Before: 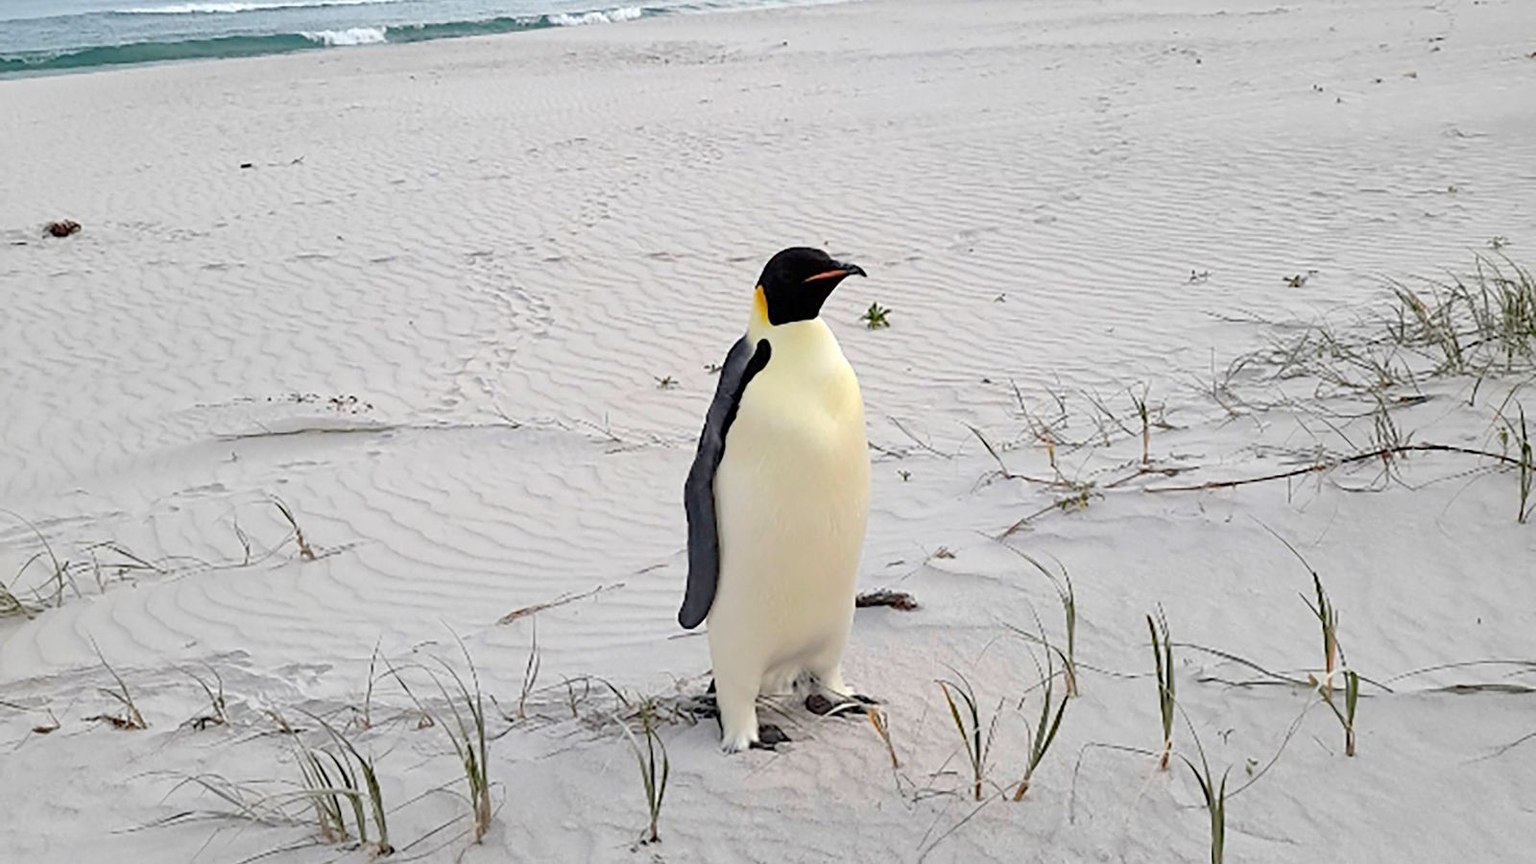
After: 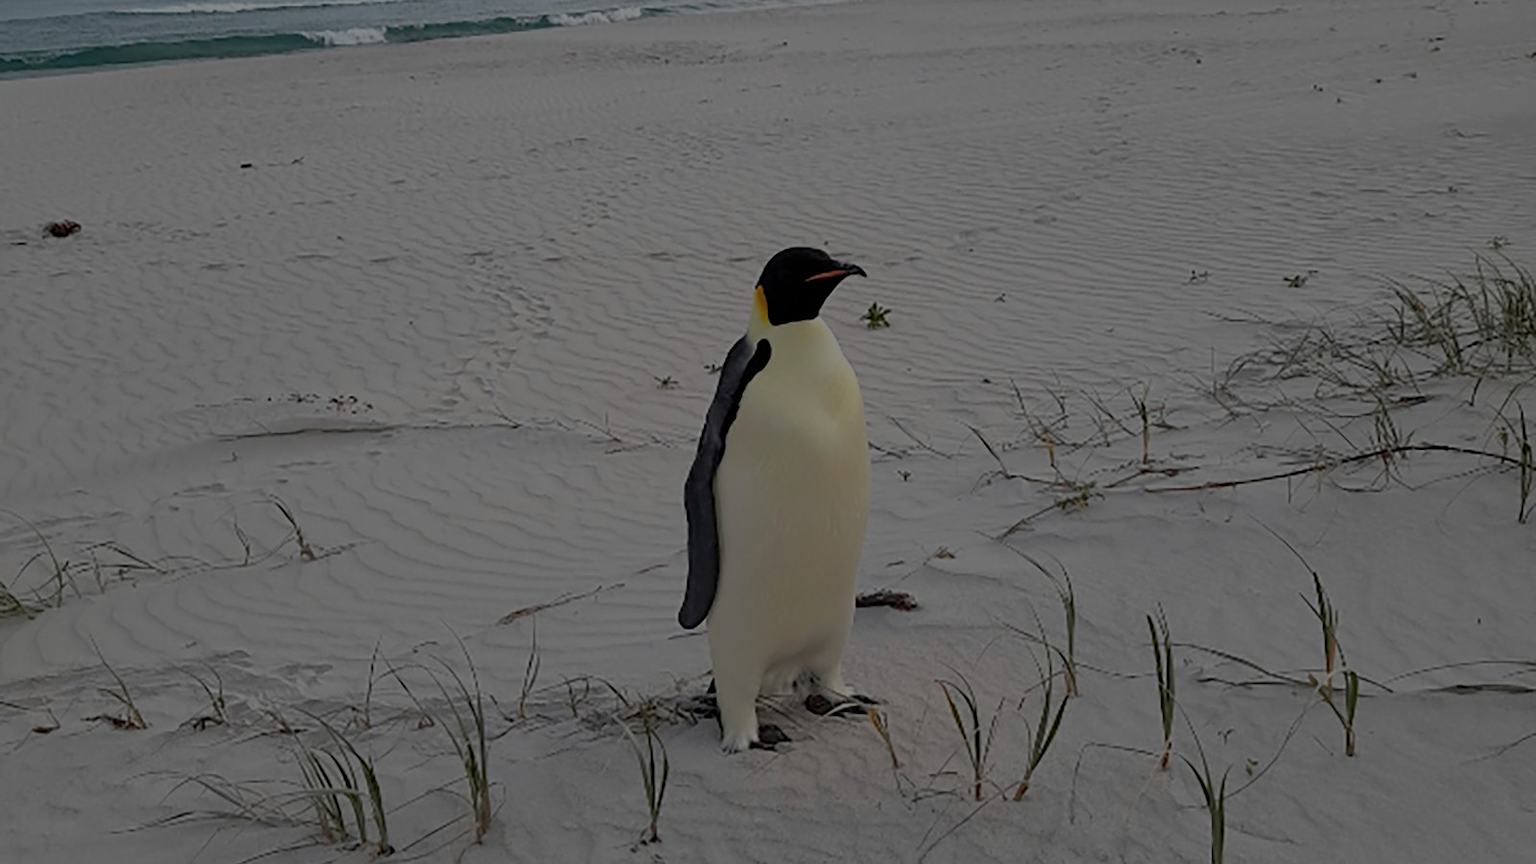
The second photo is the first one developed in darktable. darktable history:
exposure: exposure -1.993 EV, compensate highlight preservation false
